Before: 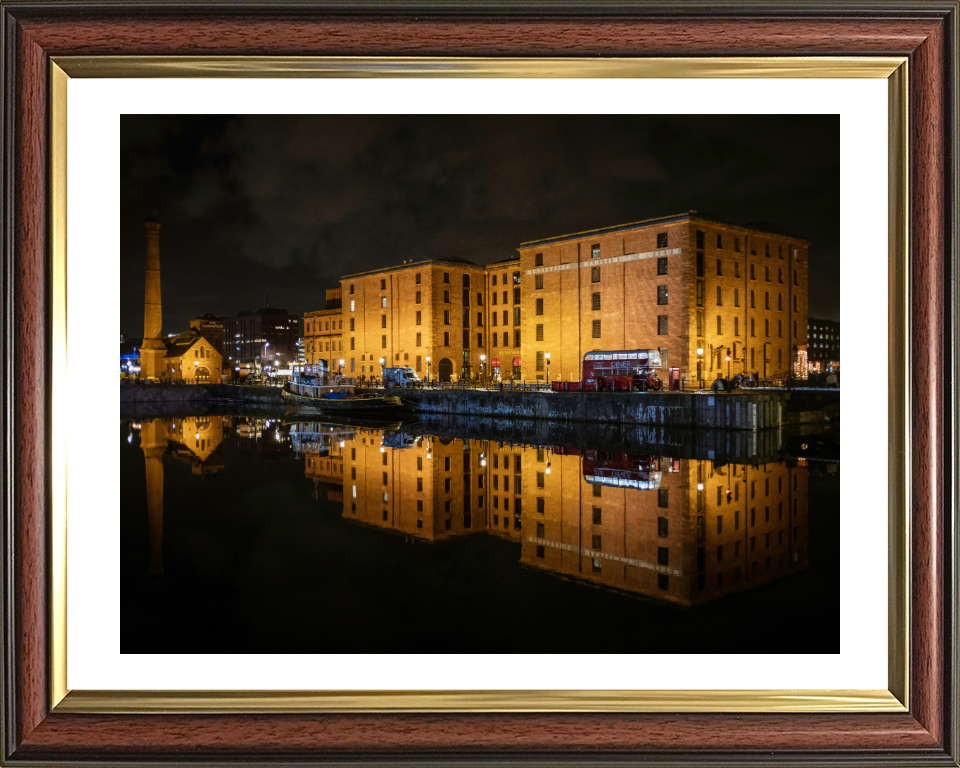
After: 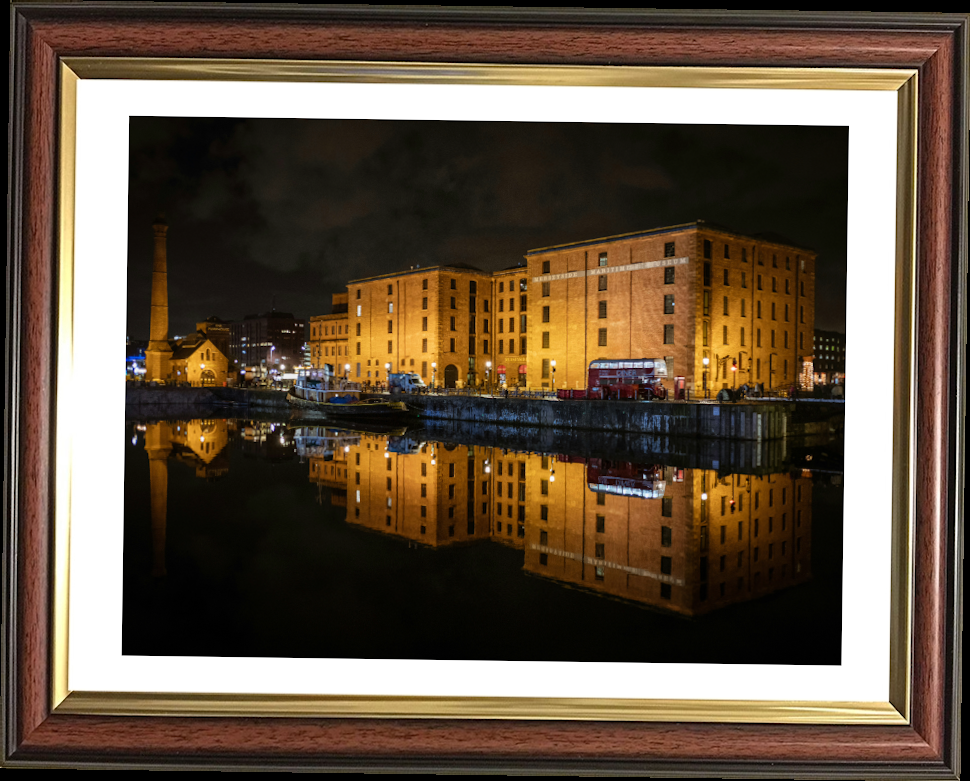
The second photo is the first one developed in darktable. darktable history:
rotate and perspective: rotation 0.8°, automatic cropping off
levels: mode automatic, black 0.023%, white 99.97%, levels [0.062, 0.494, 0.925]
